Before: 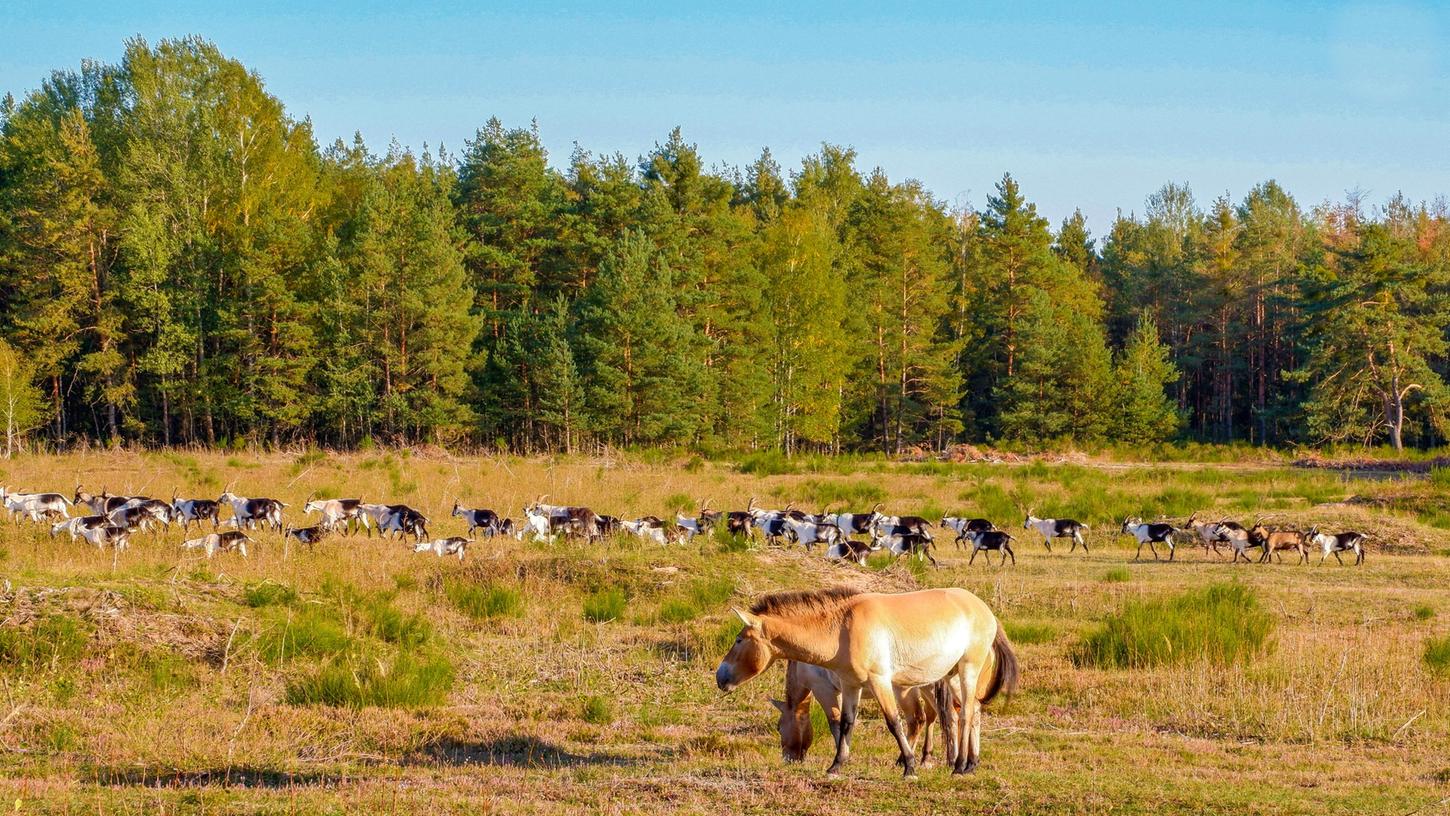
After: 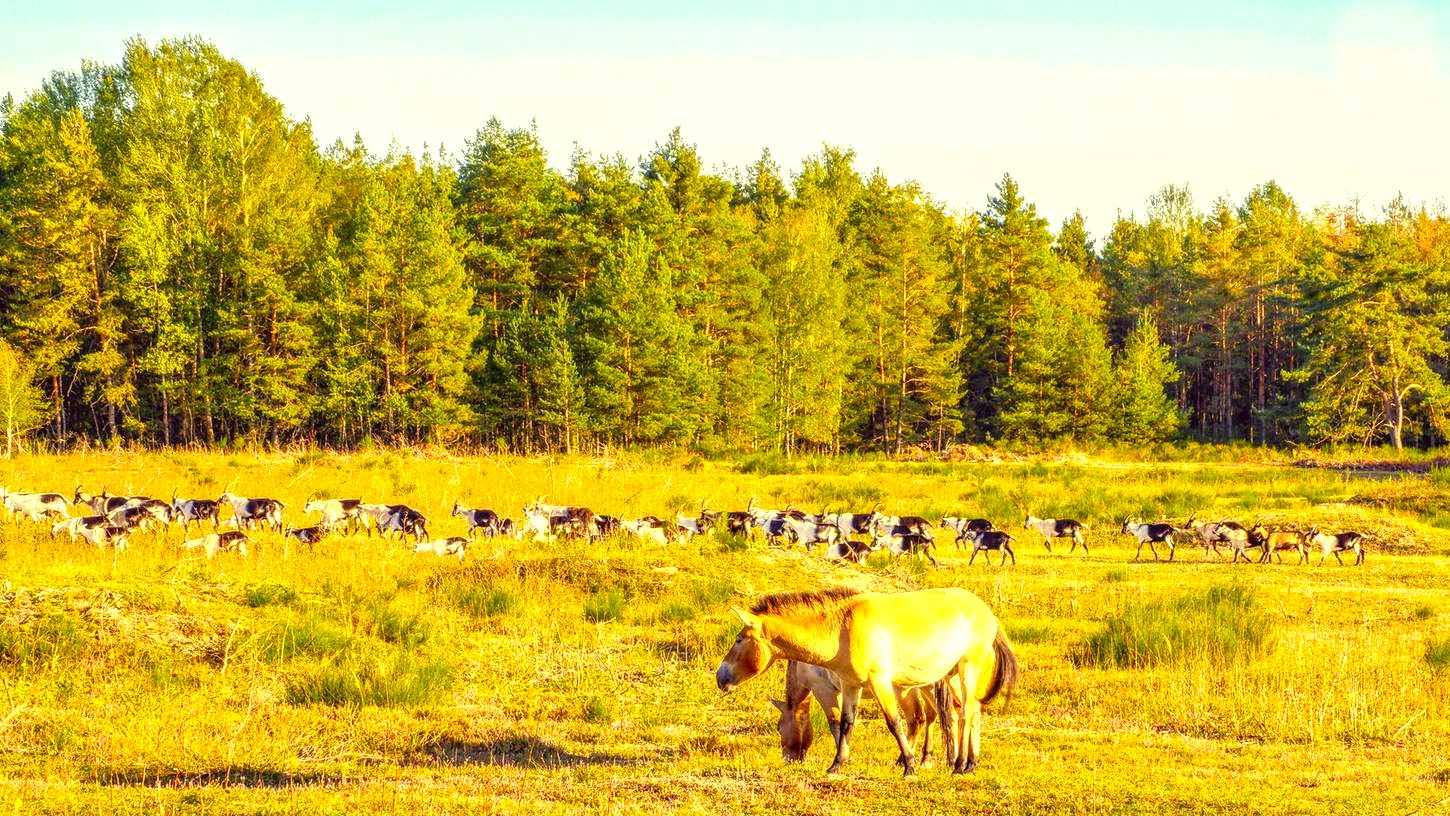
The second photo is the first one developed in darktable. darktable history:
color correction: highlights a* -0.623, highlights b* 39.92, shadows a* 9.25, shadows b* -0.329
exposure: black level correction 0, exposure 1.096 EV, compensate highlight preservation false
local contrast: highlights 56%, shadows 52%, detail 130%, midtone range 0.446
